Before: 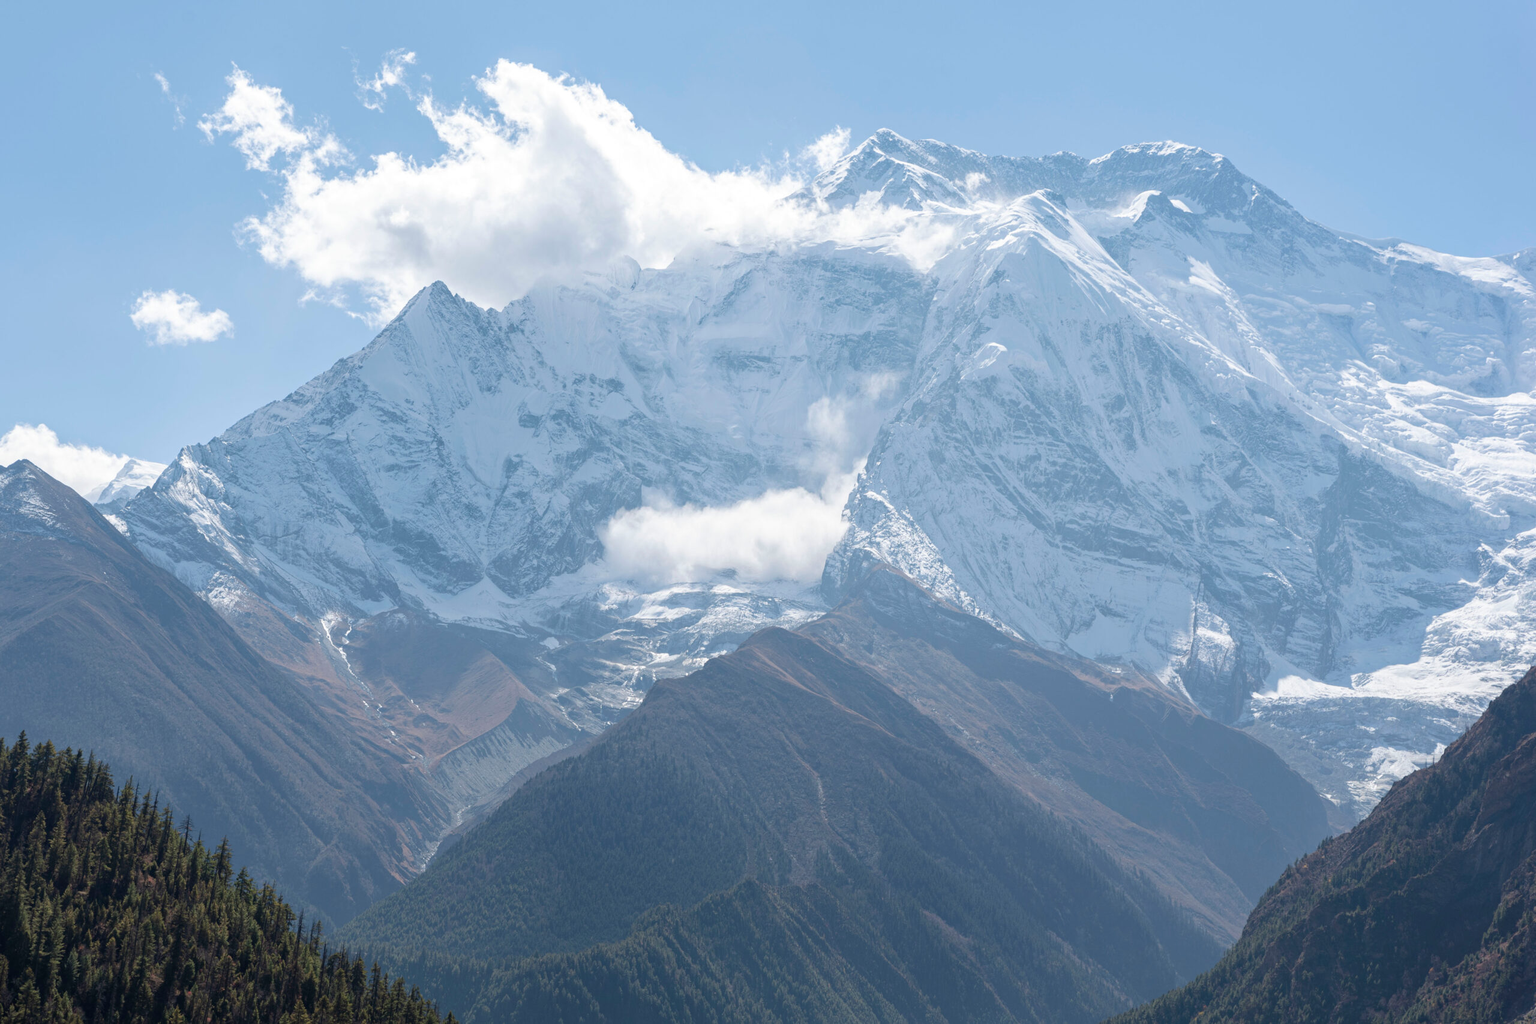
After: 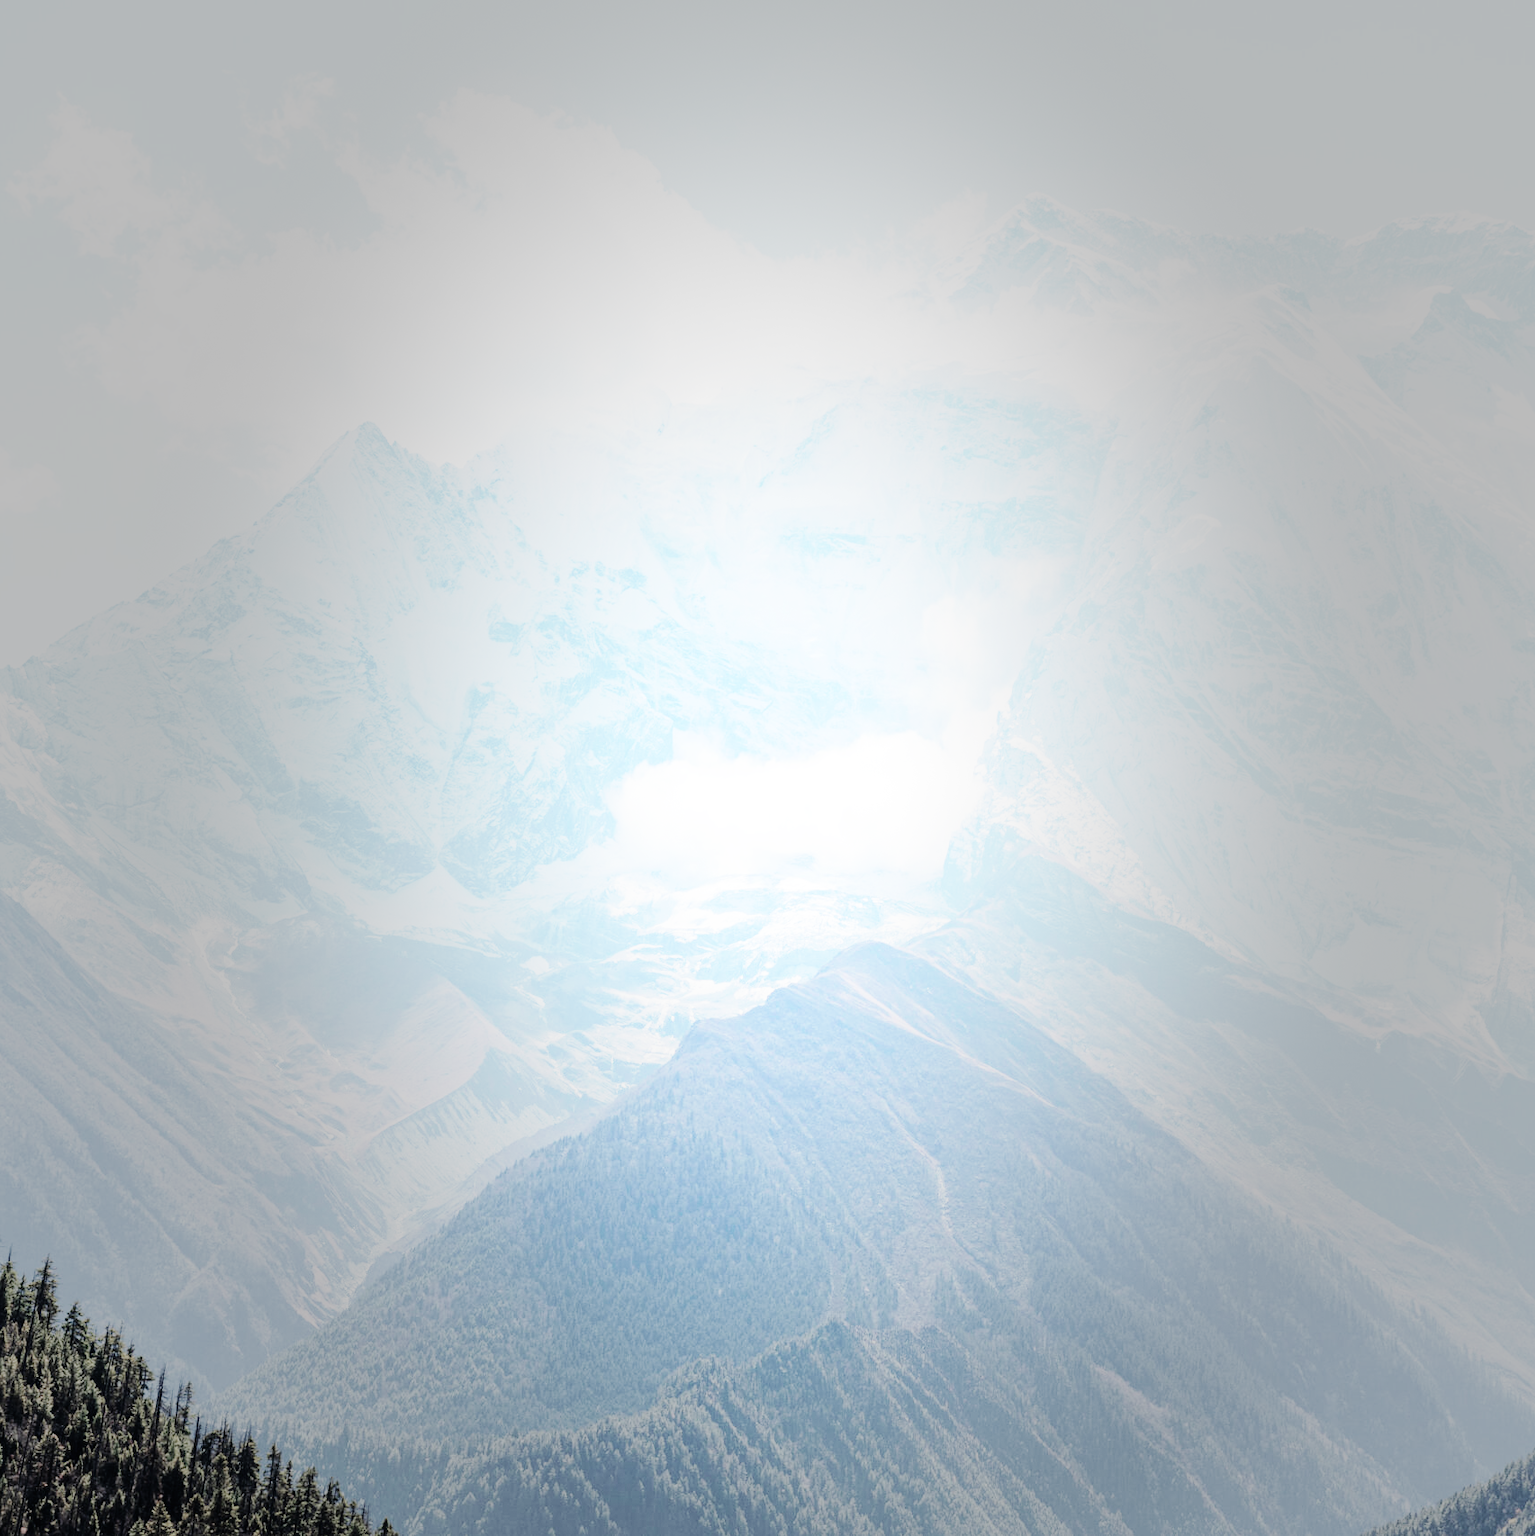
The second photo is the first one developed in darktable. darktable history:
crop and rotate: left 12.608%, right 20.764%
vignetting: fall-off start 16.16%, fall-off radius 100.14%, width/height ratio 0.723, dithering 8-bit output, unbound false
tone equalizer: -7 EV 0.161 EV, -6 EV 0.612 EV, -5 EV 1.16 EV, -4 EV 1.34 EV, -3 EV 1.14 EV, -2 EV 0.6 EV, -1 EV 0.154 EV, edges refinement/feathering 500, mask exposure compensation -1.57 EV, preserve details no
base curve: curves: ch0 [(0, 0) (0.007, 0.004) (0.027, 0.03) (0.046, 0.07) (0.207, 0.54) (0.442, 0.872) (0.673, 0.972) (1, 1)], preserve colors none
